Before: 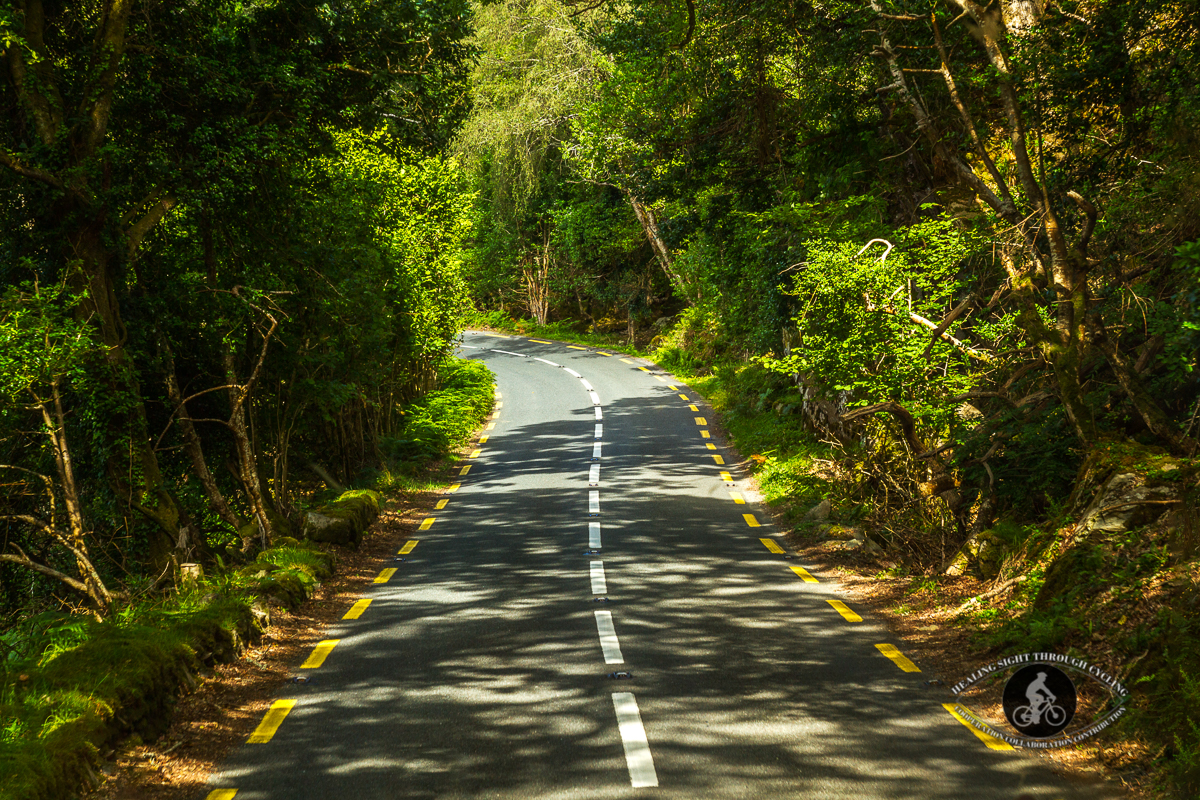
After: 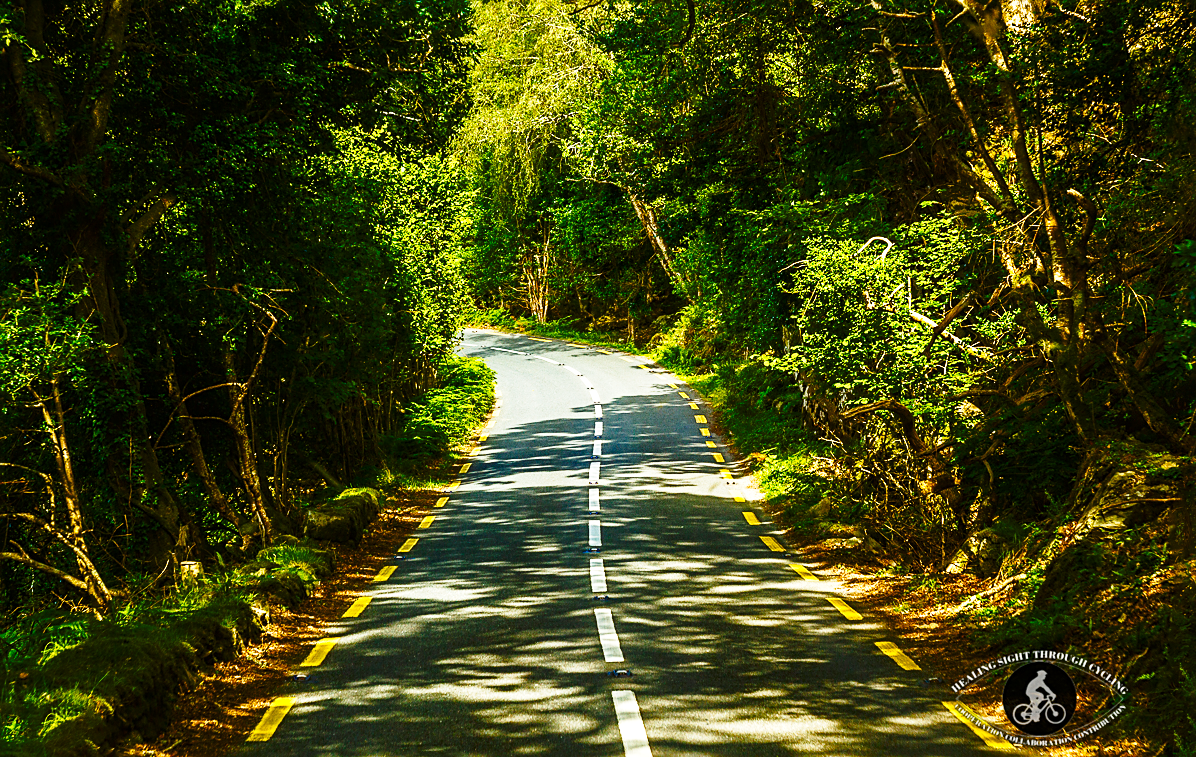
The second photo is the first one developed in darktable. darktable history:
crop: top 0.282%, right 0.263%, bottom 5.02%
base curve: curves: ch0 [(0, 0) (0.028, 0.03) (0.121, 0.232) (0.46, 0.748) (0.859, 0.968) (1, 1)], preserve colors none
color balance rgb: shadows lift › luminance -5.311%, shadows lift › chroma 1.125%, shadows lift › hue 218.39°, perceptual saturation grading › global saturation 34.952%, perceptual saturation grading › highlights -29.964%, perceptual saturation grading › shadows 35.435%, perceptual brilliance grading › global brilliance 2.55%, saturation formula JzAzBz (2021)
sharpen: amount 0.494
